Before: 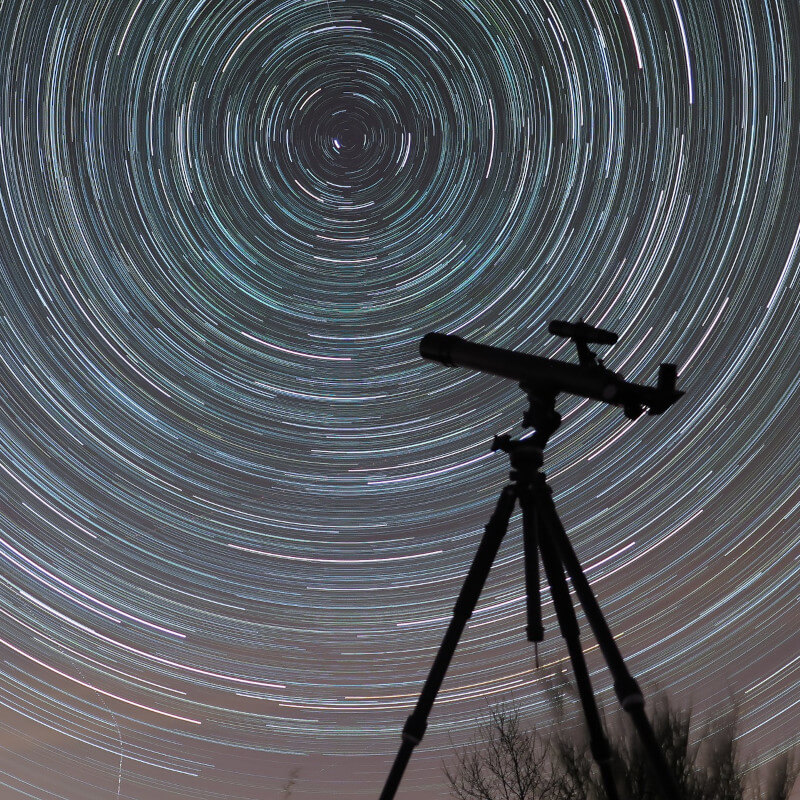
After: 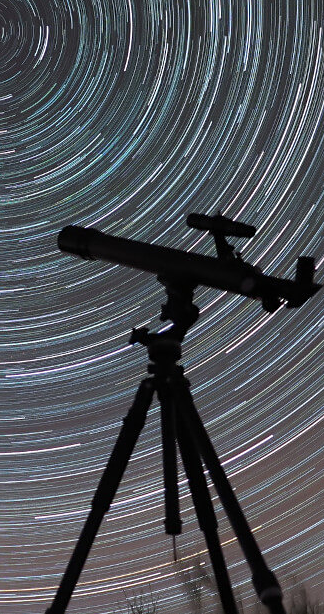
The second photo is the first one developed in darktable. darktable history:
crop: left 45.293%, top 13.38%, right 14.143%, bottom 9.847%
sharpen: amount 0.208
